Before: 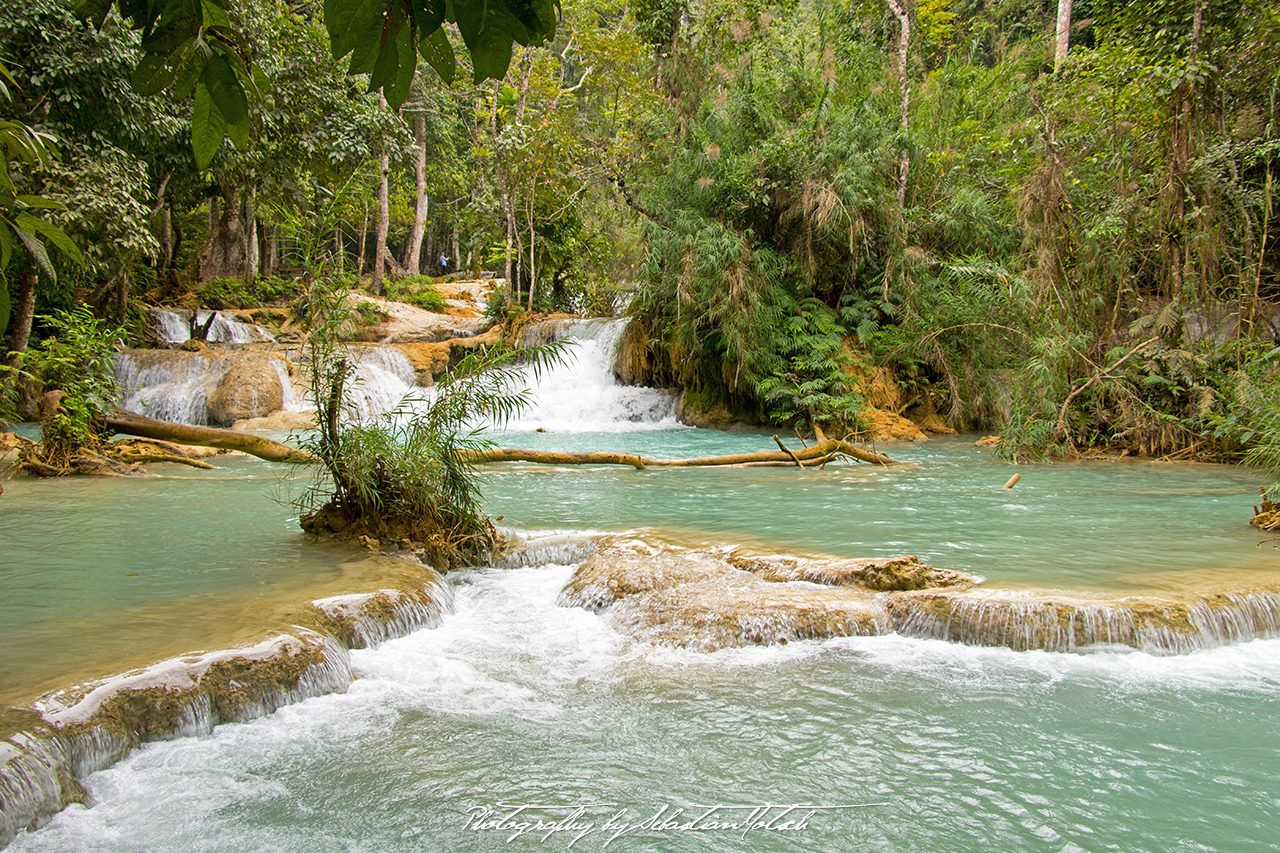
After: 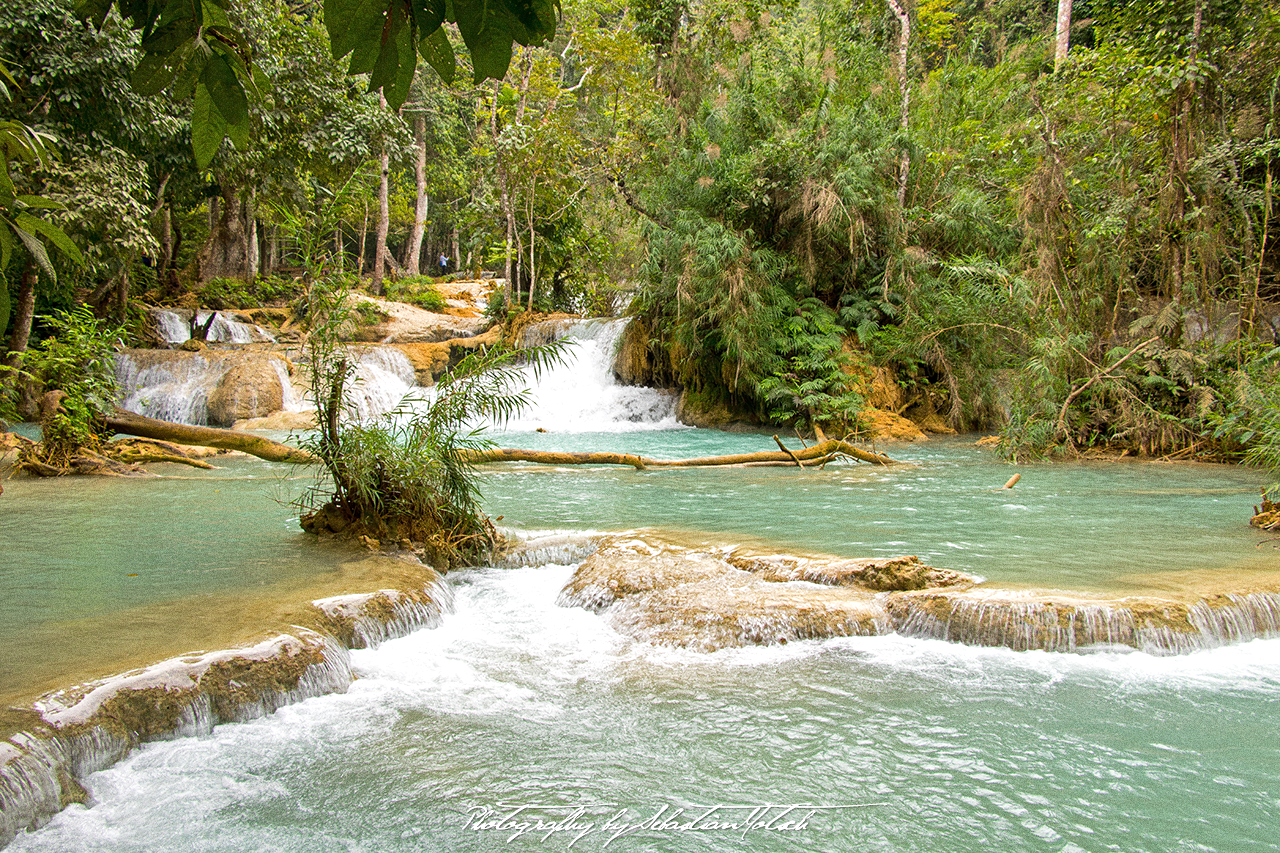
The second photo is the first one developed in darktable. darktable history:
grain: coarseness 0.09 ISO, strength 40%
exposure: exposure 0.197 EV, compensate highlight preservation false
